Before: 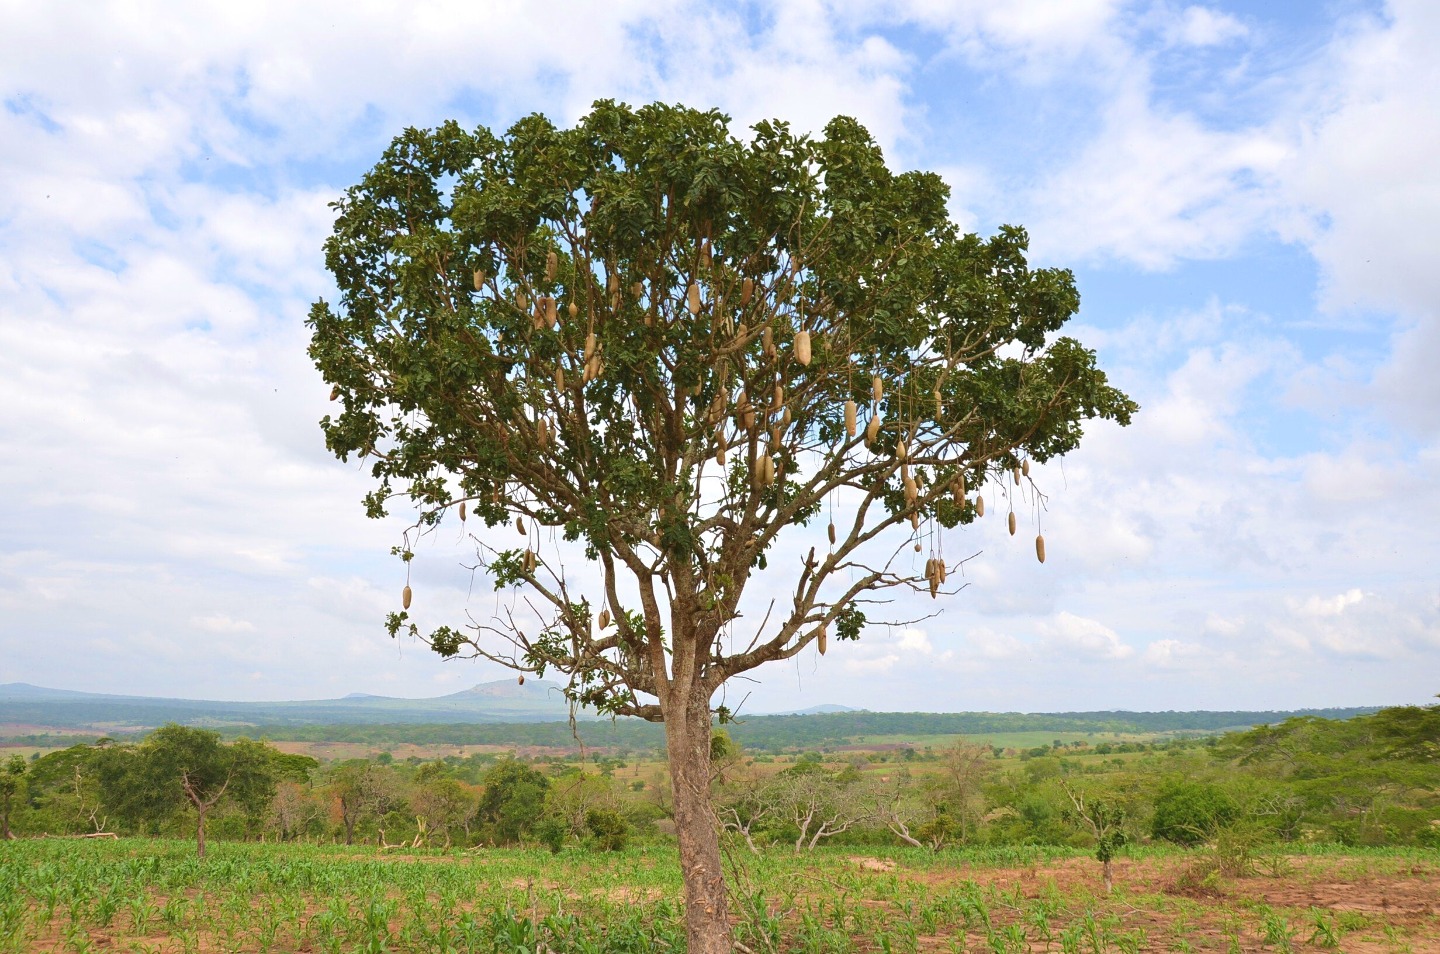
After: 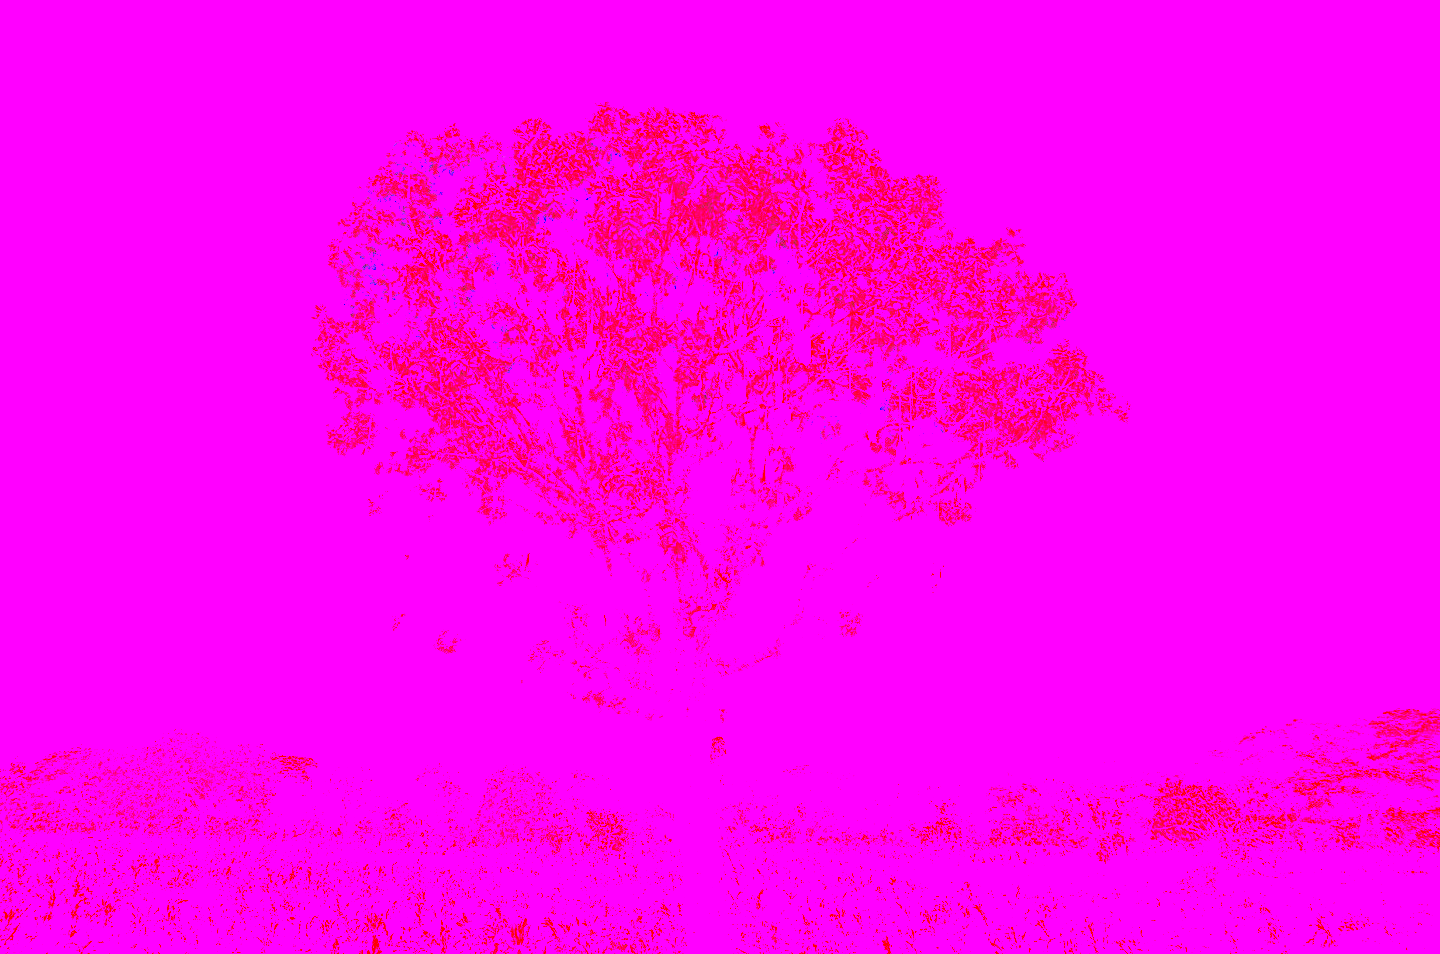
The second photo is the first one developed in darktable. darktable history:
rgb curve: curves: ch0 [(0, 0.186) (0.314, 0.284) (0.775, 0.708) (1, 1)], compensate middle gray true, preserve colors none
white balance: red 8, blue 8
